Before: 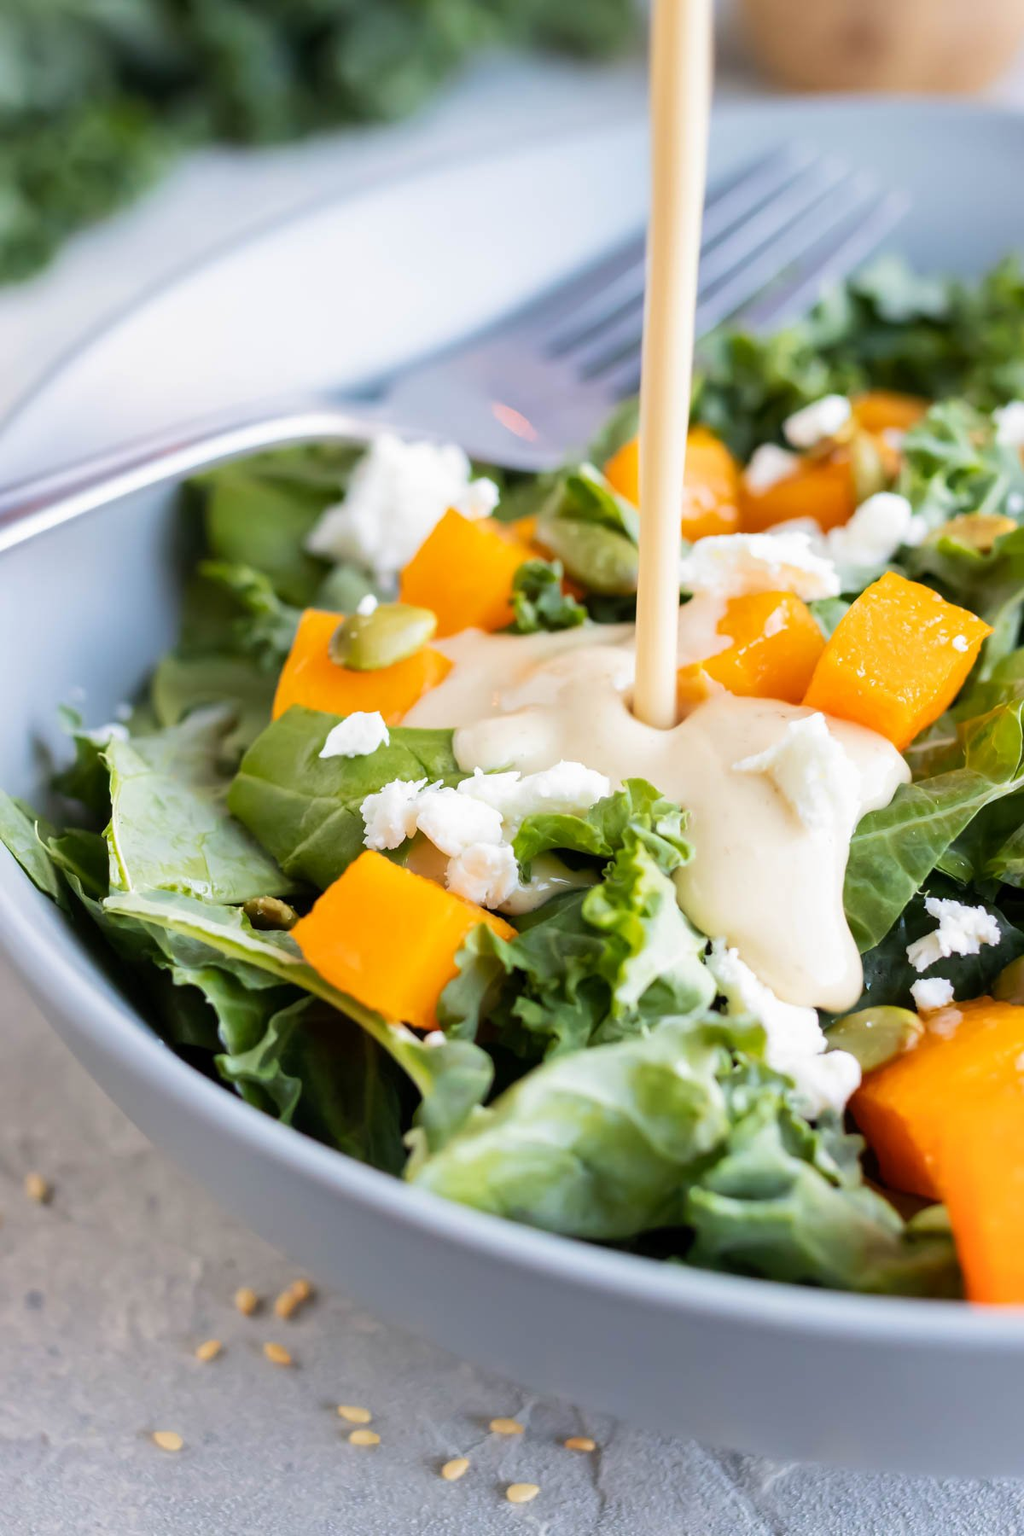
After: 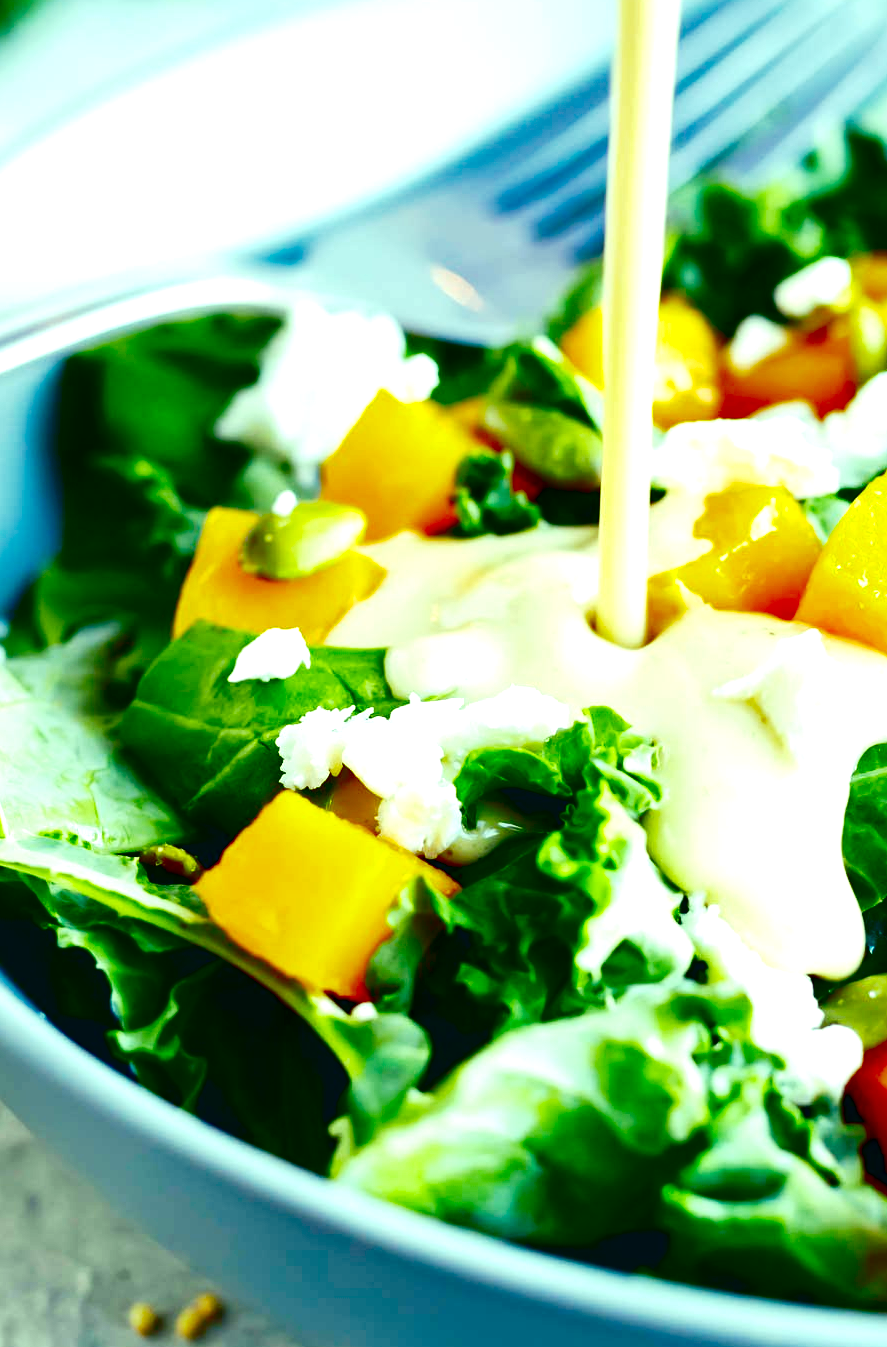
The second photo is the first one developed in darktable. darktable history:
color correction: highlights a* -20.06, highlights b* 9.8, shadows a* -20.32, shadows b* -11.5
exposure: black level correction 0, exposure 0.69 EV, compensate exposure bias true, compensate highlight preservation false
contrast brightness saturation: brightness -0.988, saturation 0.992
crop and rotate: left 12.194%, top 11.453%, right 13.855%, bottom 13.691%
base curve: curves: ch0 [(0, 0) (0.036, 0.025) (0.121, 0.166) (0.206, 0.329) (0.605, 0.79) (1, 1)], preserve colors none
